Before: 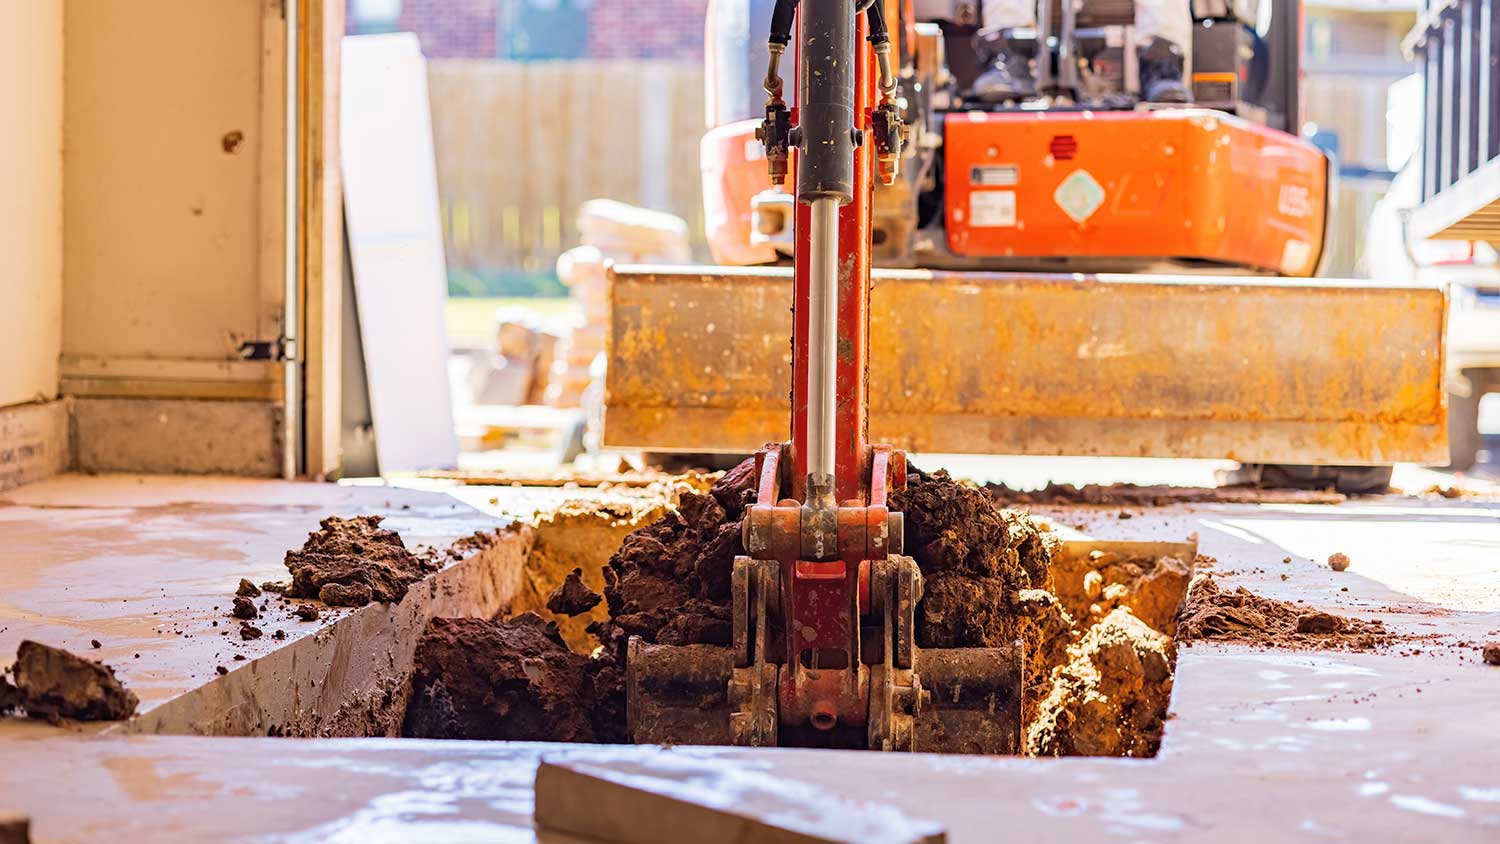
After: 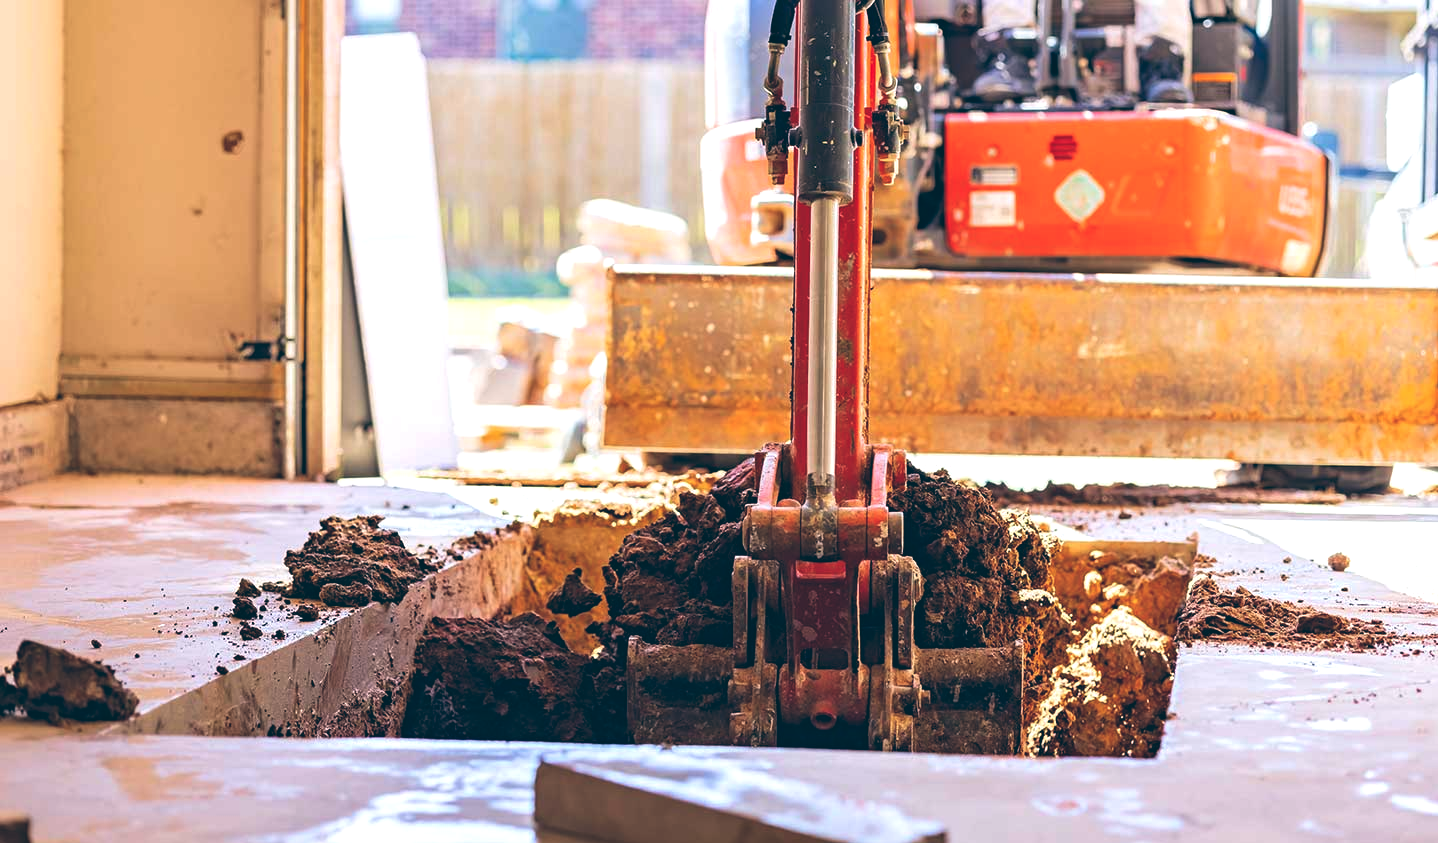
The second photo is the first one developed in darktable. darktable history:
crop: right 4.126%, bottom 0.031%
color balance: lift [1.016, 0.983, 1, 1.017], gamma [0.958, 1, 1, 1], gain [0.981, 1.007, 0.993, 1.002], input saturation 118.26%, contrast 13.43%, contrast fulcrum 21.62%, output saturation 82.76%
